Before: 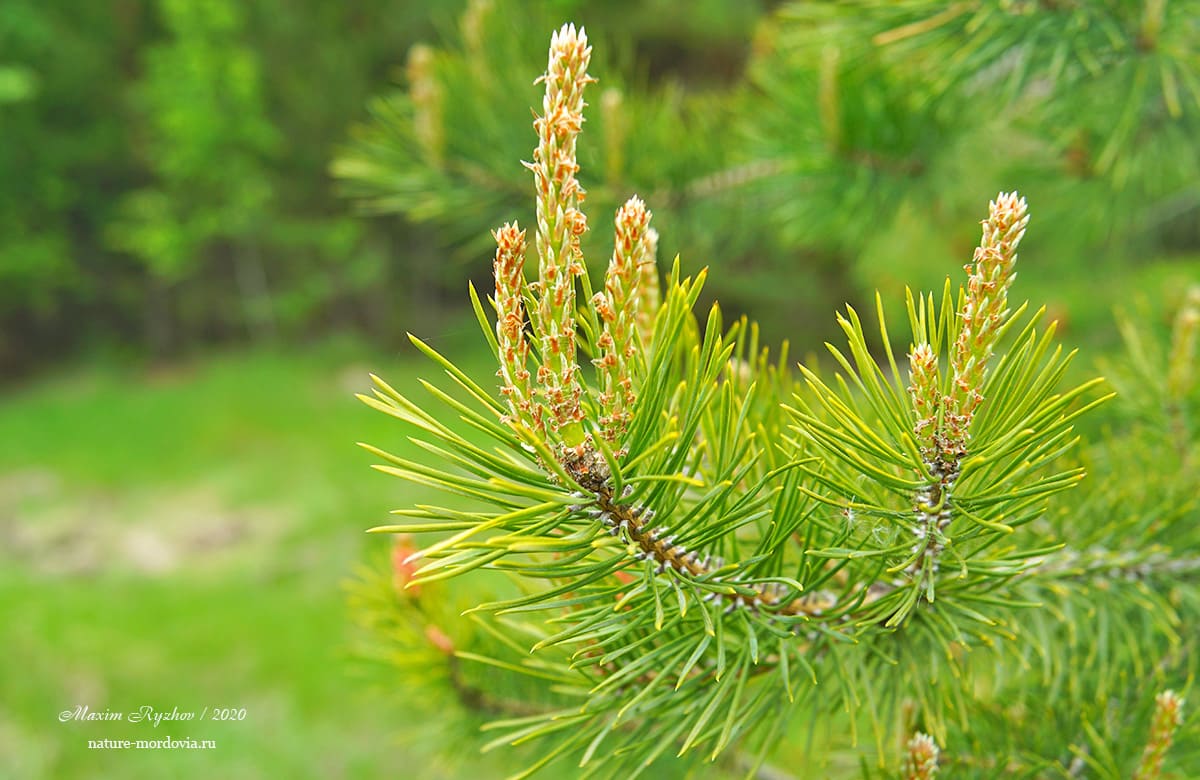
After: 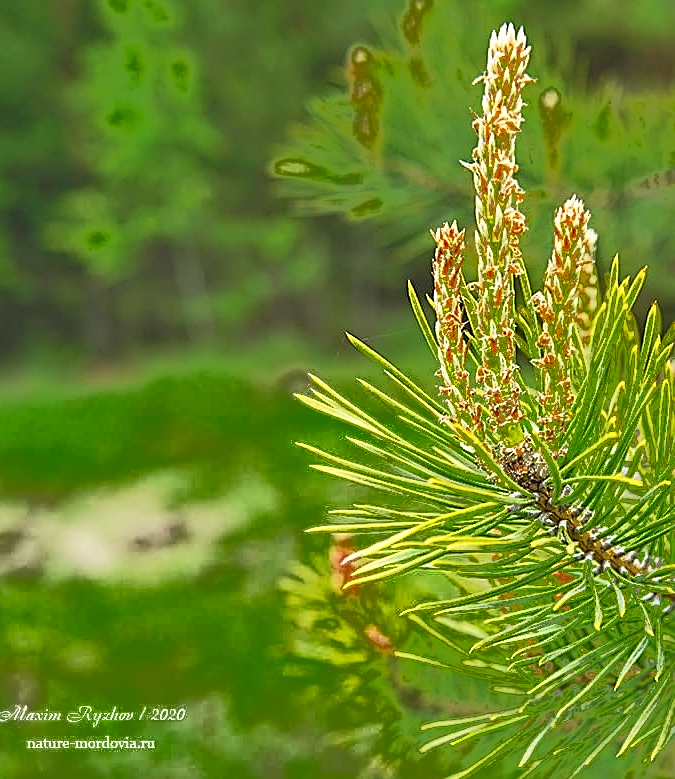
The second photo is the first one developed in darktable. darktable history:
crop: left 5.114%, right 38.589%
fill light: exposure -0.73 EV, center 0.69, width 2.2
sharpen: amount 0.901
exposure: compensate highlight preservation false
